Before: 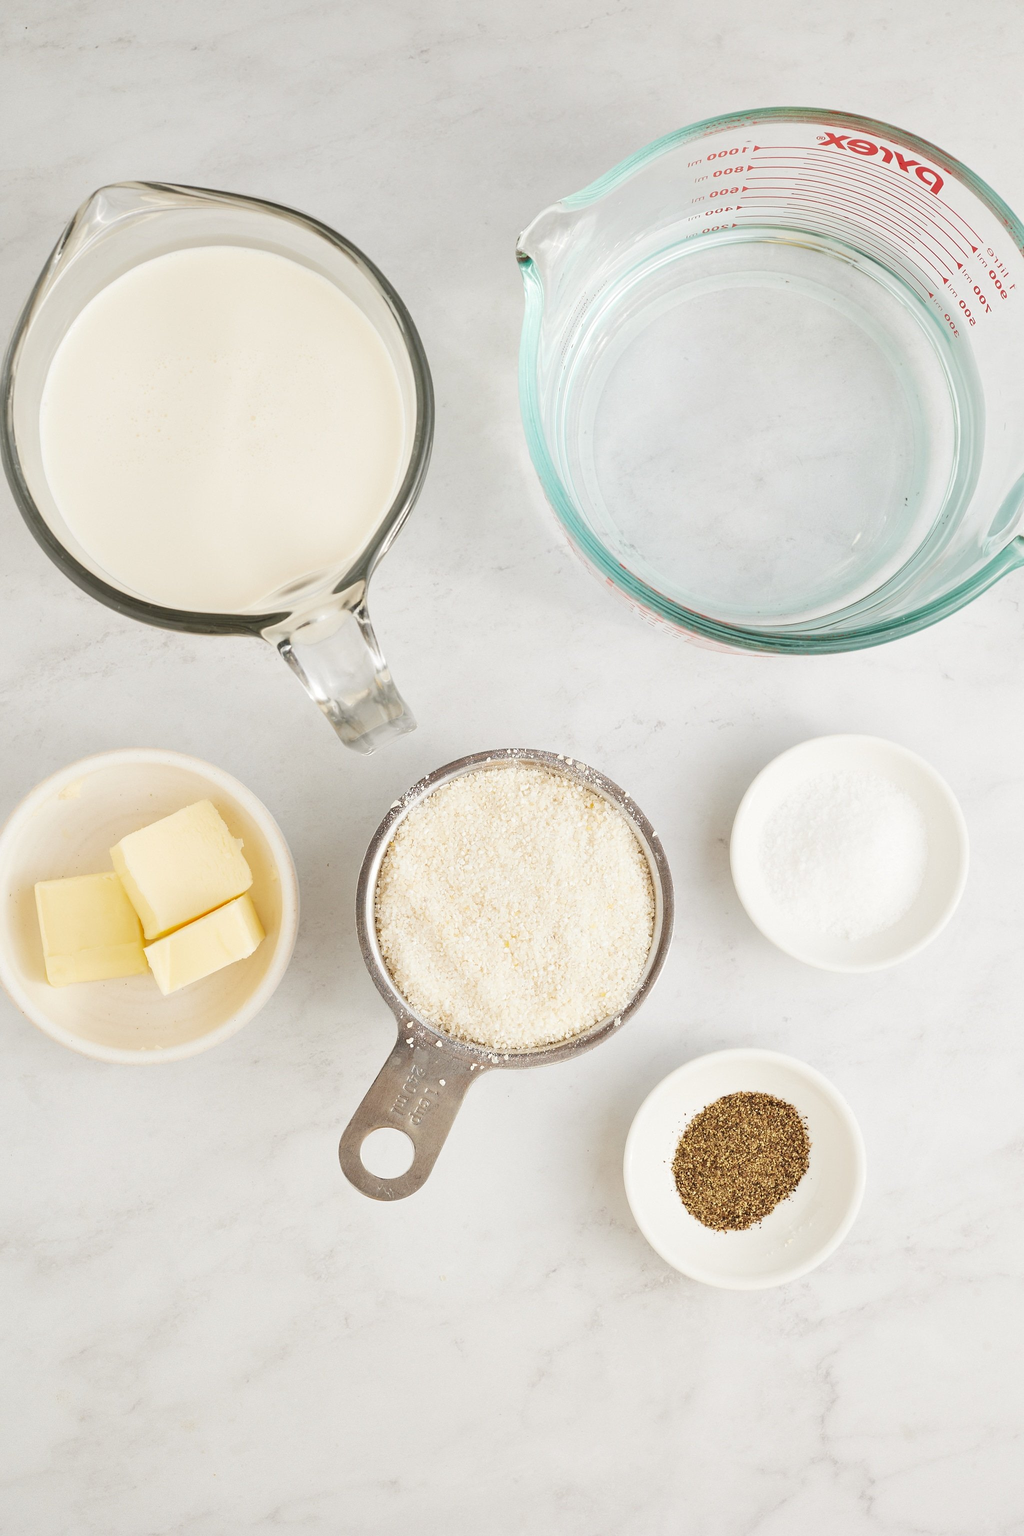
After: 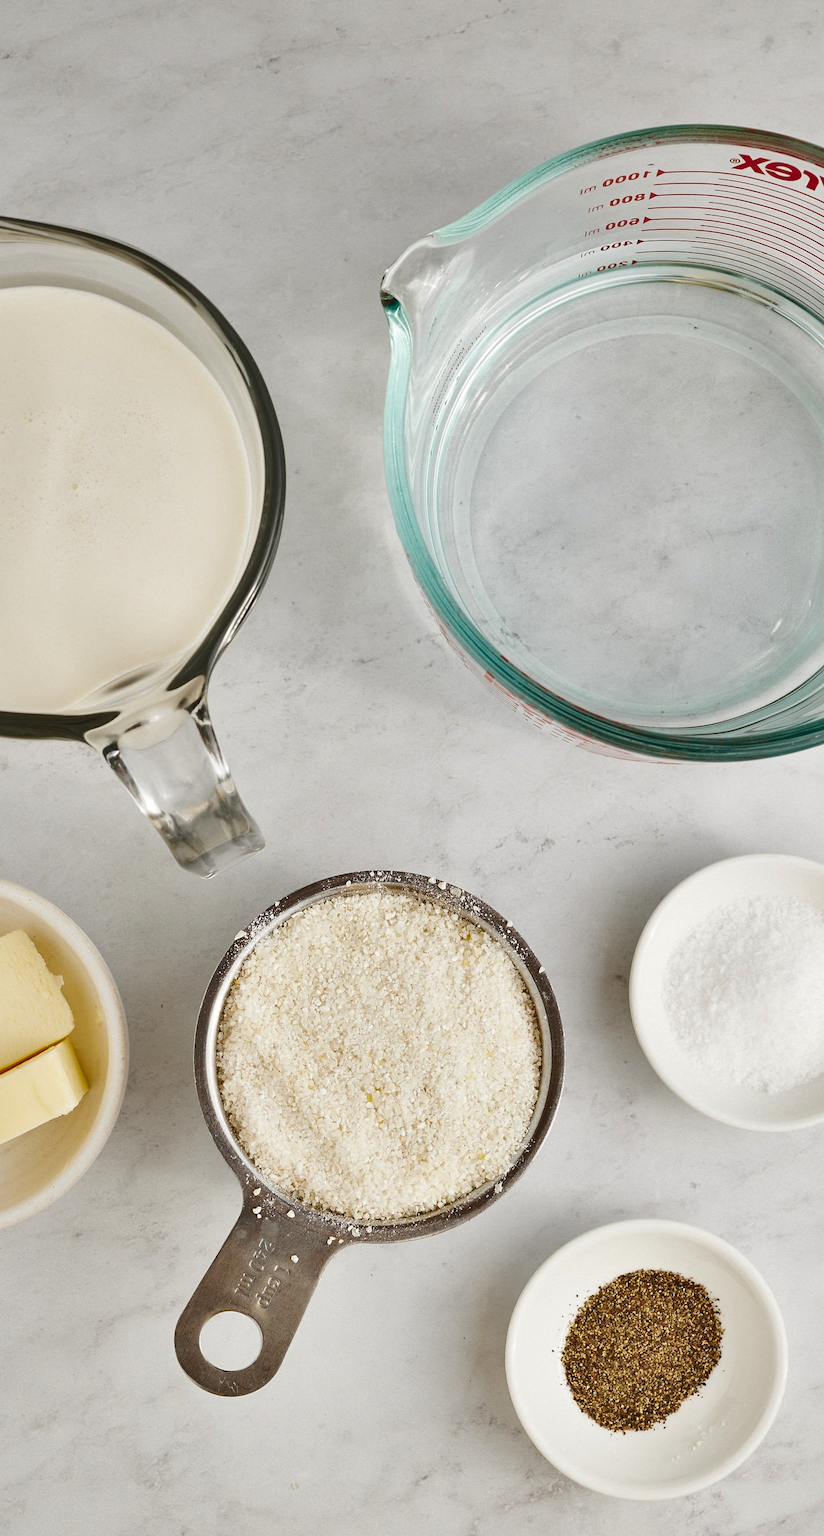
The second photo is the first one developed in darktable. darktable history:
shadows and highlights: radius 108.52, shadows 23.73, highlights -59.32, low approximation 0.01, soften with gaussian
crop: left 18.479%, right 12.2%, bottom 13.971%
